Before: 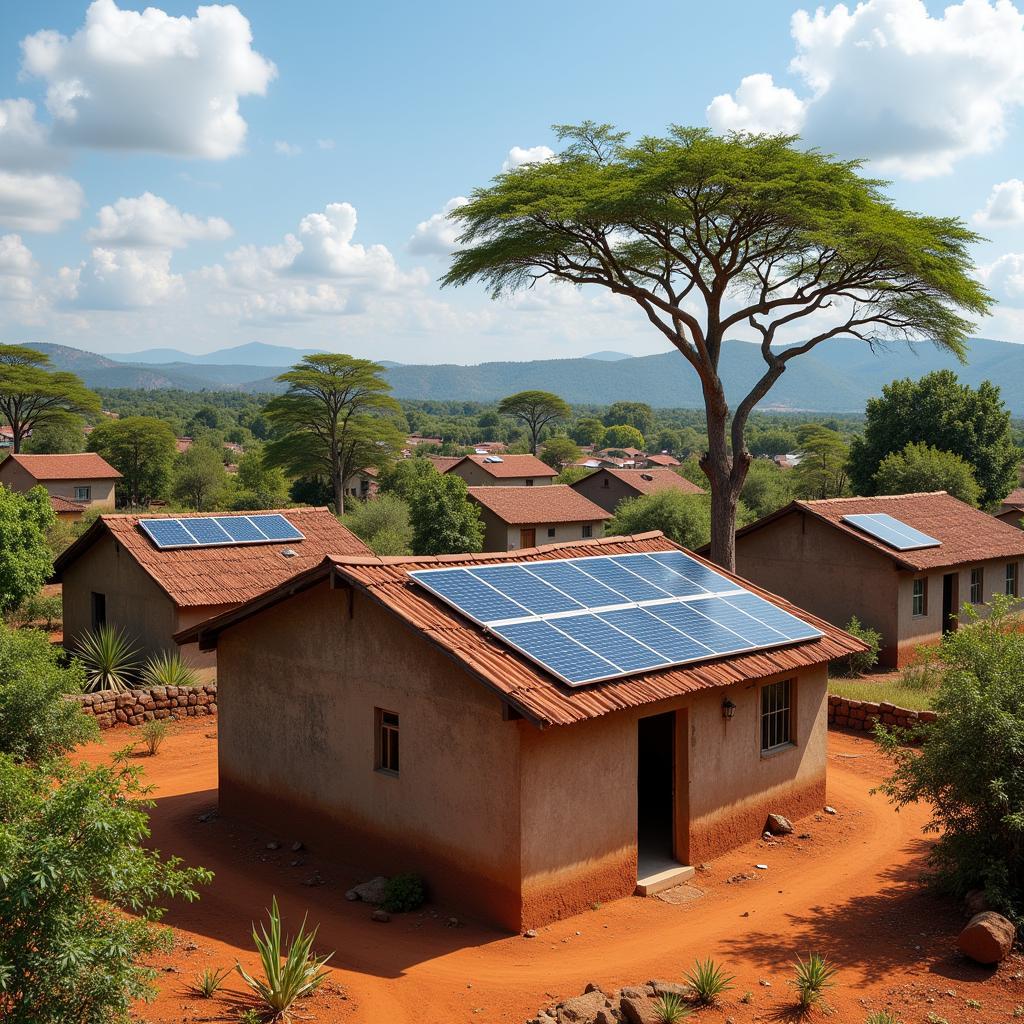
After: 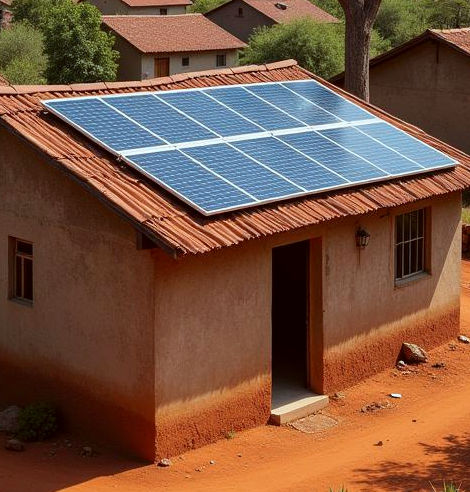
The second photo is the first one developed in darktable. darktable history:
color correction: highlights a* -4.99, highlights b* -4.55, shadows a* 4.23, shadows b* 4.14
crop: left 35.792%, top 46.025%, right 18.213%, bottom 5.916%
